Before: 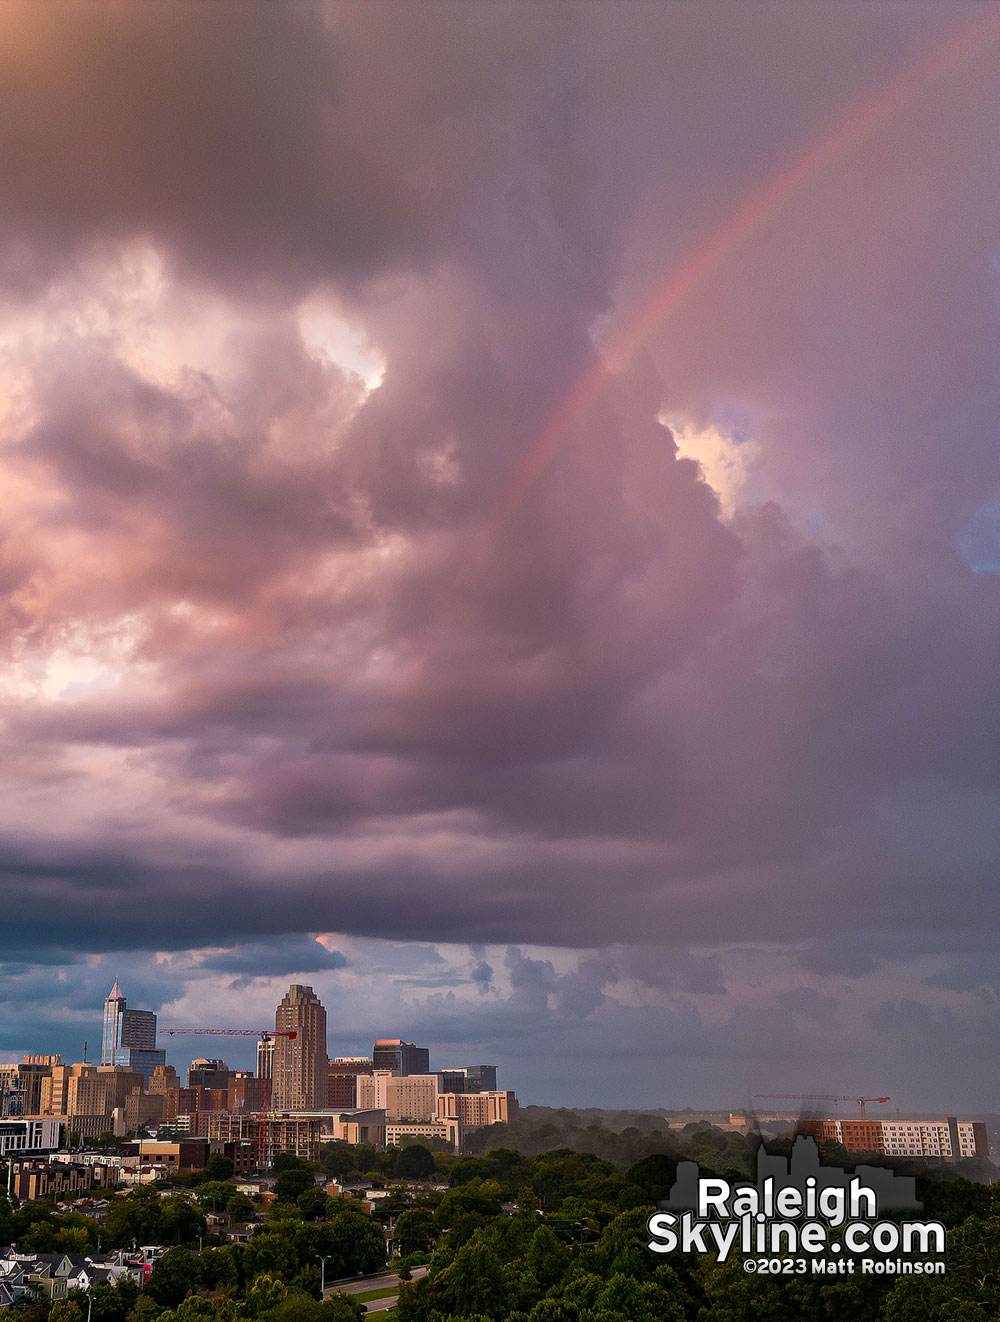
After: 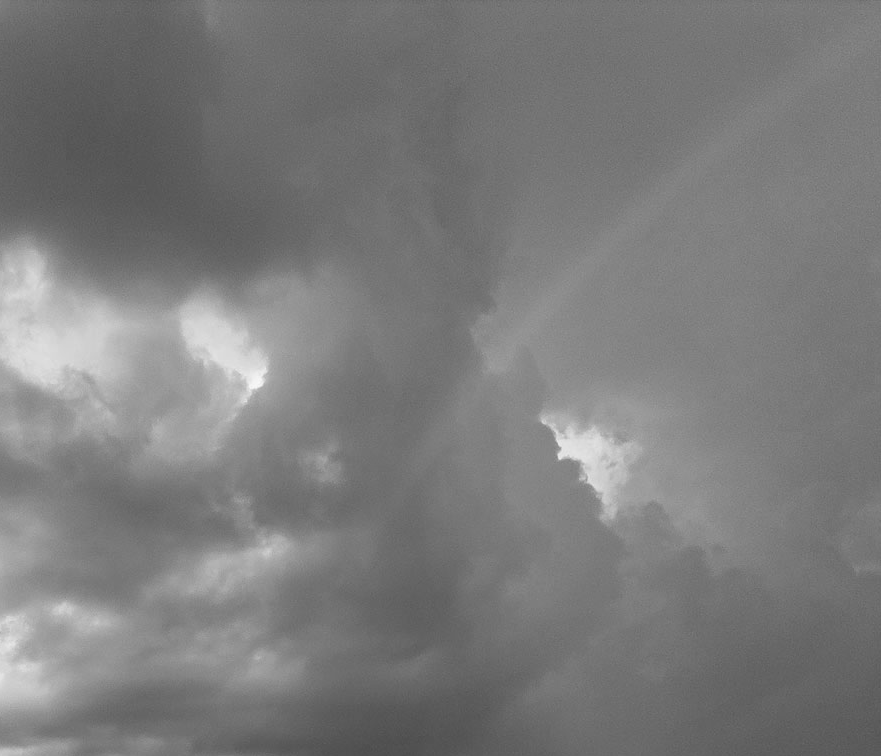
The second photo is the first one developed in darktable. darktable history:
color contrast: green-magenta contrast 0, blue-yellow contrast 0
crop and rotate: left 11.812%, bottom 42.776%
monochrome: a 16.01, b -2.65, highlights 0.52
